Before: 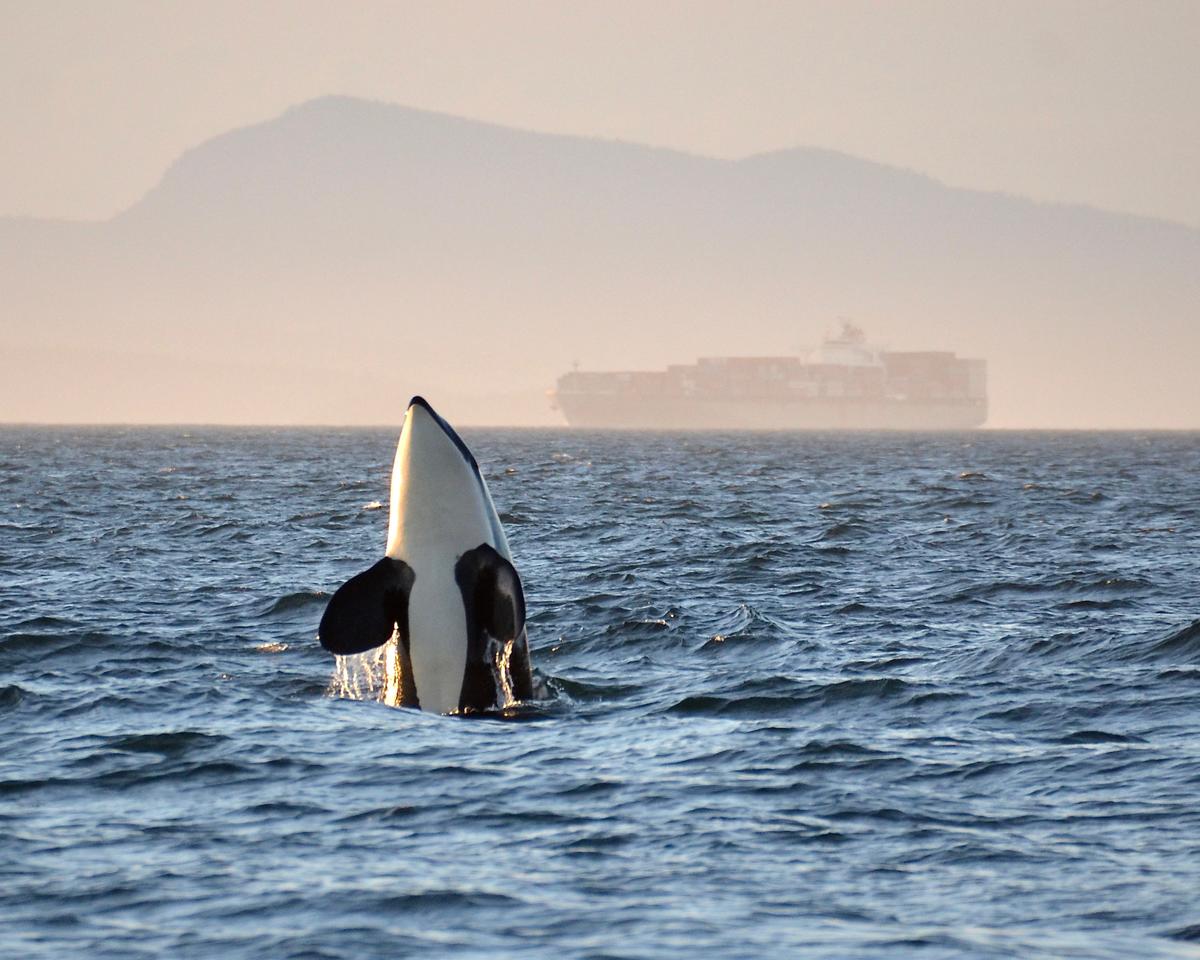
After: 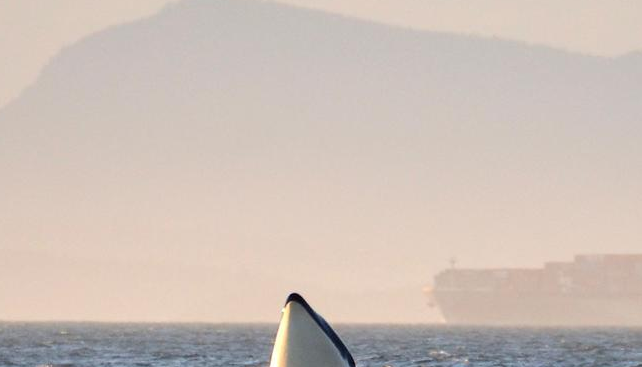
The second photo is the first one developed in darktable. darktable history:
crop: left 10.295%, top 10.743%, right 36.164%, bottom 51.005%
